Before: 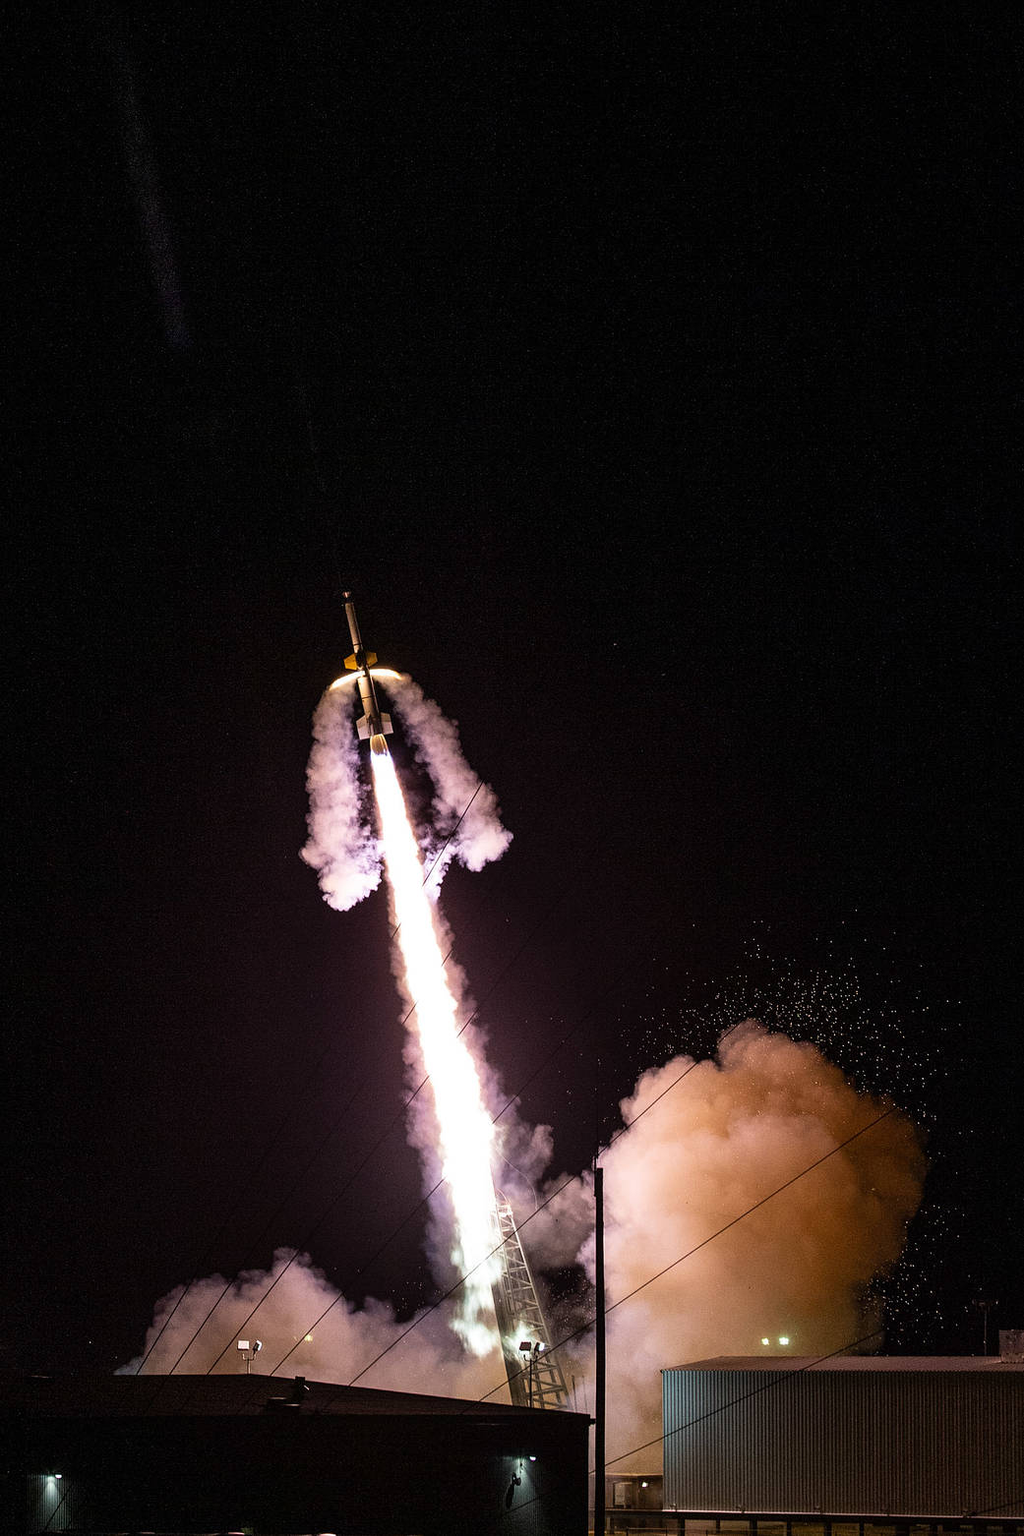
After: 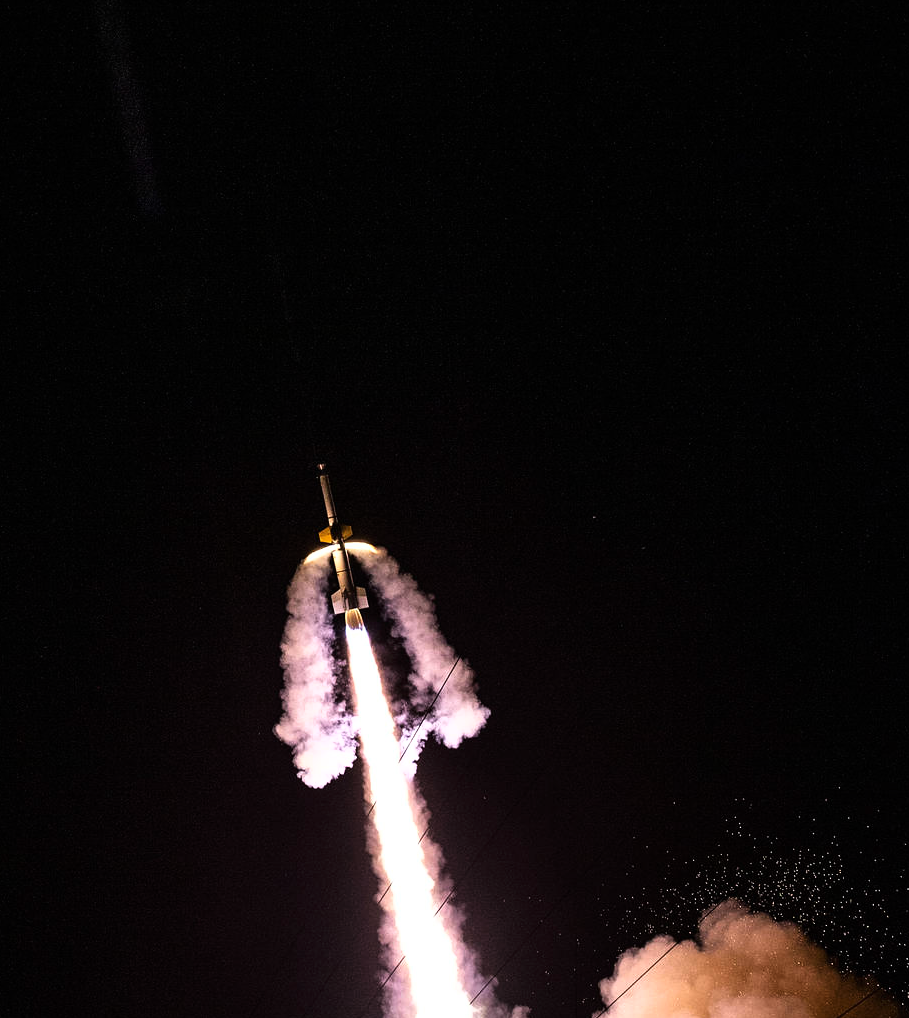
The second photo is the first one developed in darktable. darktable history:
tone curve: curves: ch0 [(0, 0) (0.003, 0.002) (0.011, 0.006) (0.025, 0.014) (0.044, 0.025) (0.069, 0.039) (0.1, 0.056) (0.136, 0.086) (0.177, 0.129) (0.224, 0.183) (0.277, 0.247) (0.335, 0.318) (0.399, 0.395) (0.468, 0.48) (0.543, 0.571) (0.623, 0.668) (0.709, 0.773) (0.801, 0.873) (0.898, 0.978) (1, 1)], color space Lab, linked channels, preserve colors none
crop: left 2.988%, top 8.841%, right 9.677%, bottom 25.926%
